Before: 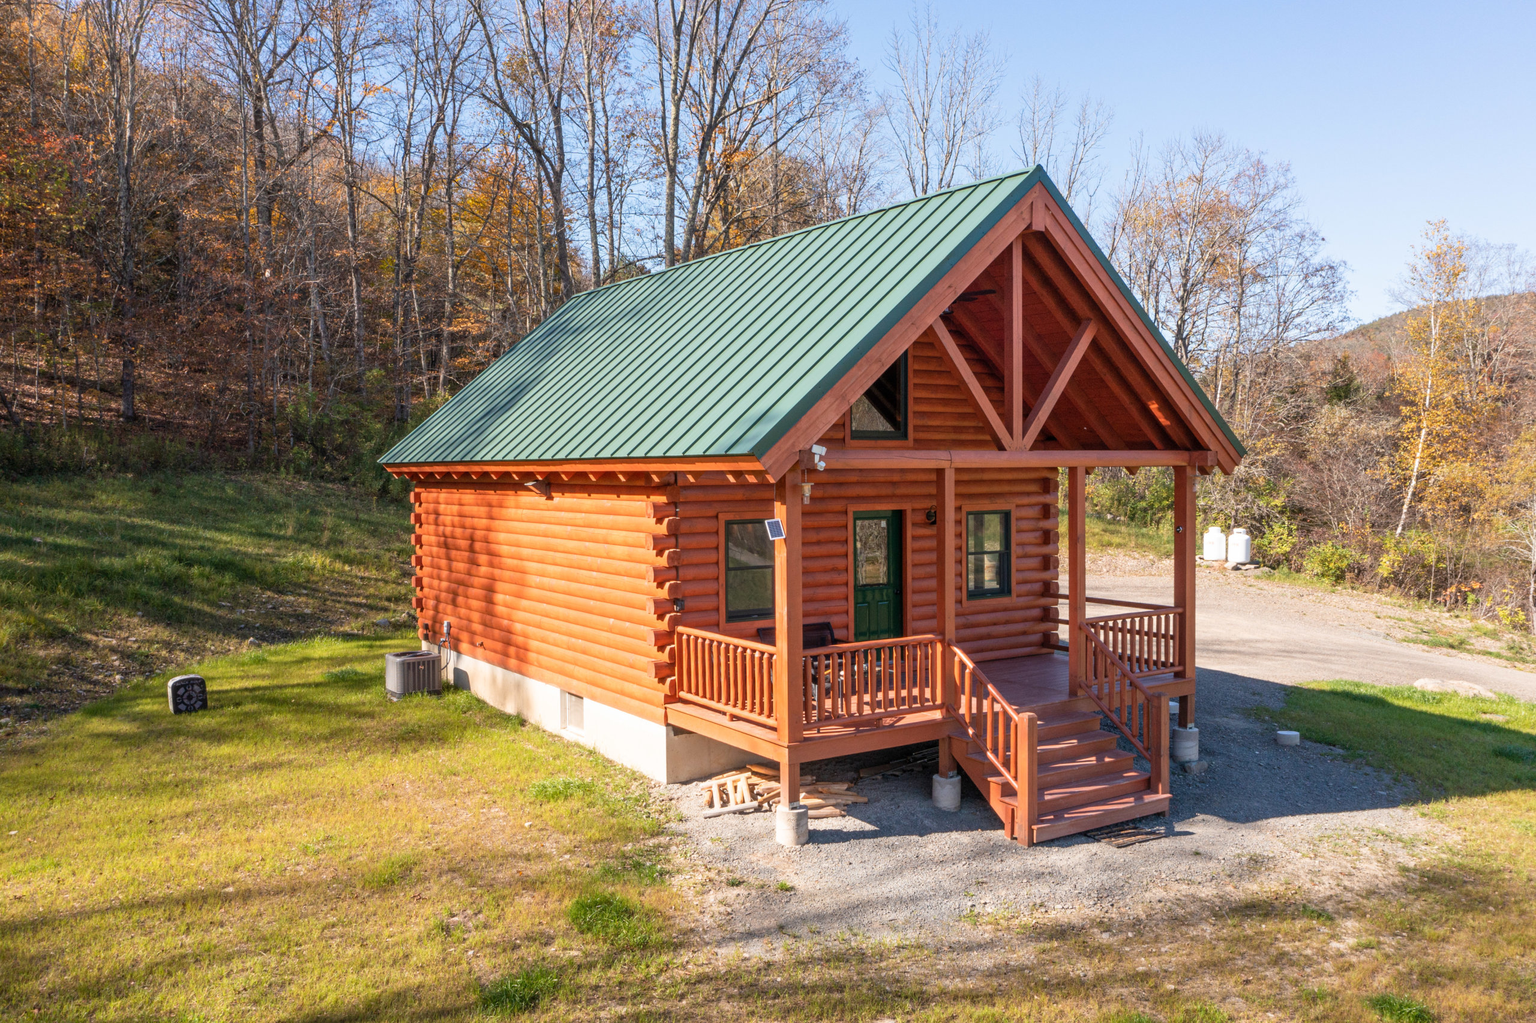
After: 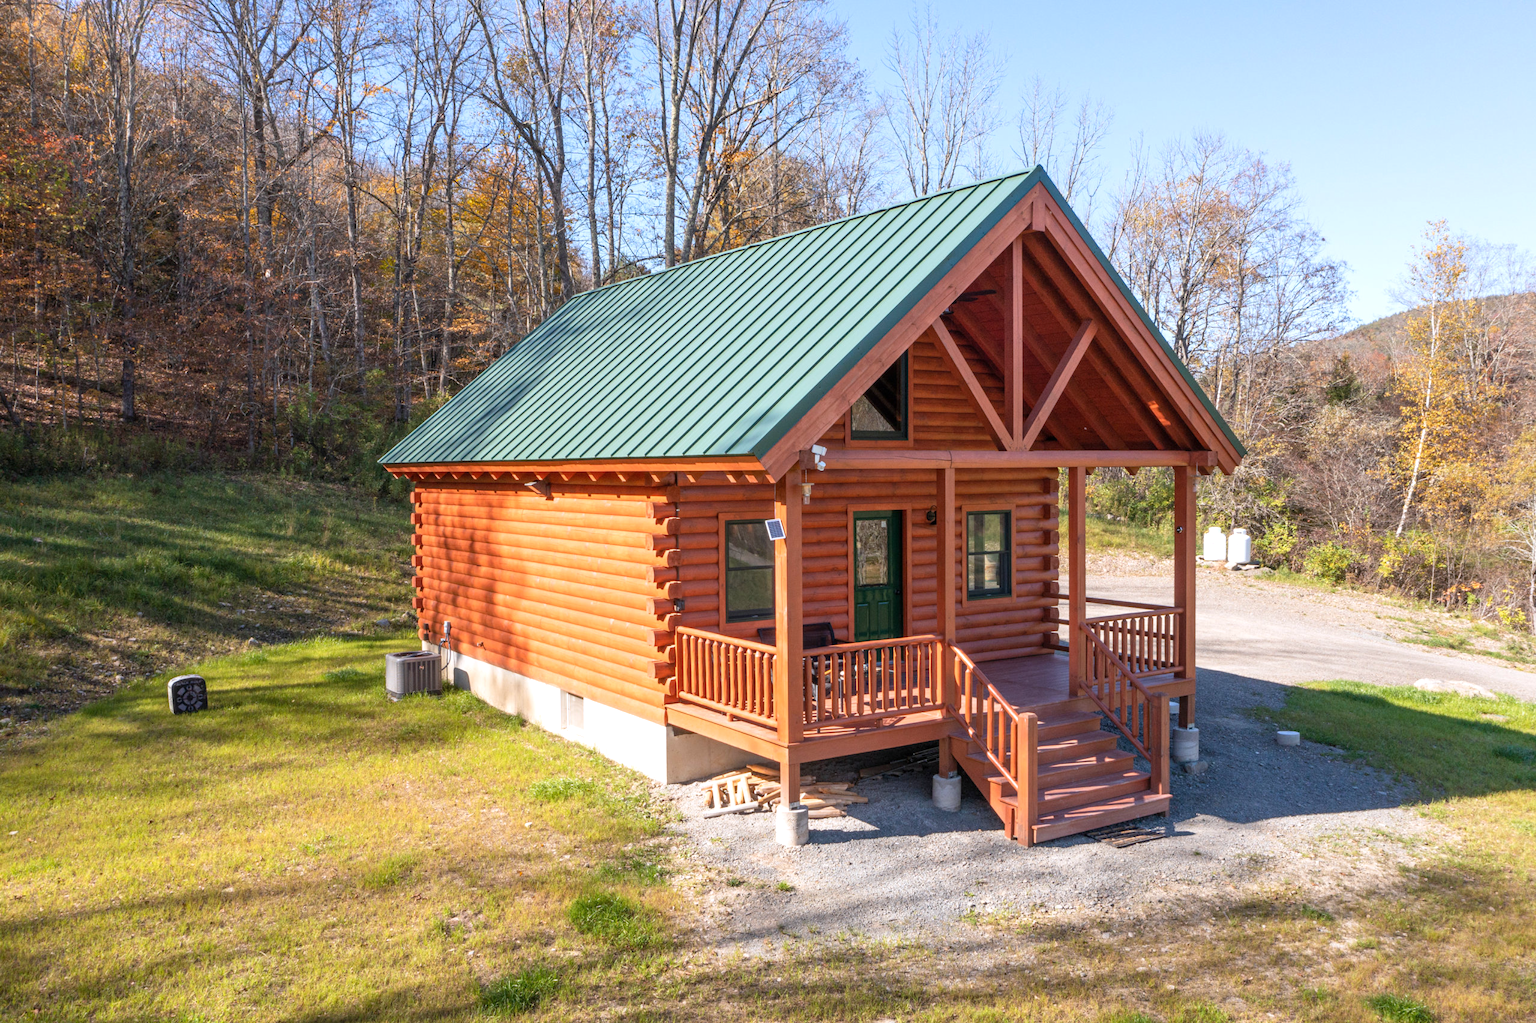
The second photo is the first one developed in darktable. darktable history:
white balance: red 0.974, blue 1.044
exposure: exposure 0.2 EV, compensate highlight preservation false
